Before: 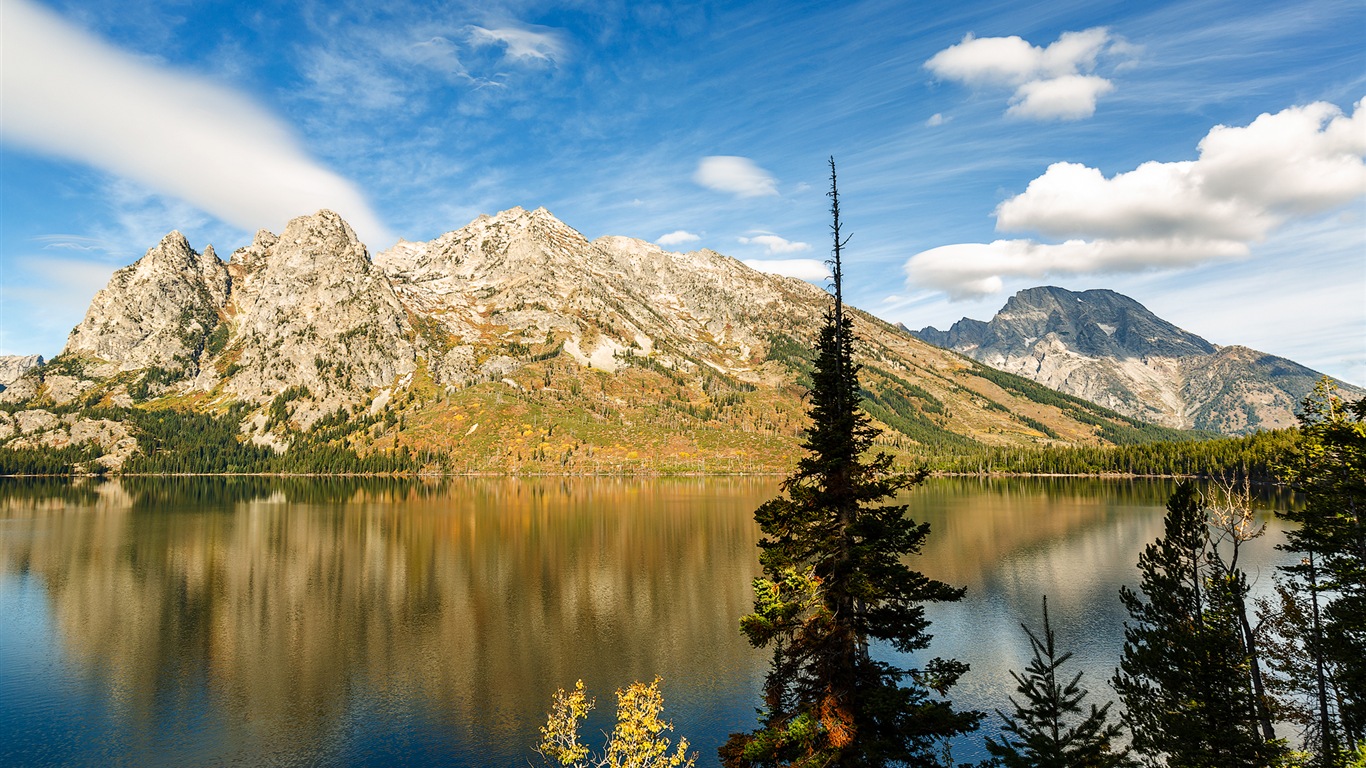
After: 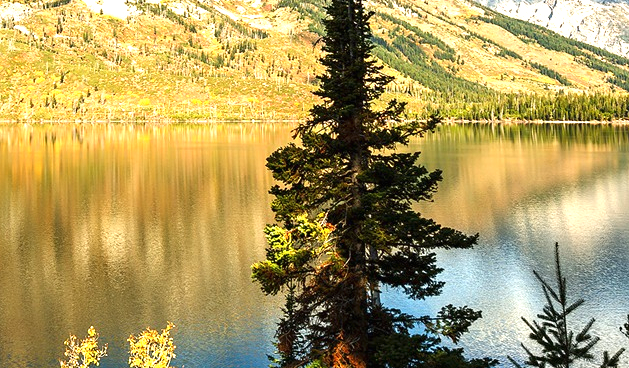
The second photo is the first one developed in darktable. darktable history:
exposure: black level correction 0, exposure 1.2 EV, compensate highlight preservation false
crop: left 35.726%, top 46.087%, right 18.219%, bottom 5.959%
